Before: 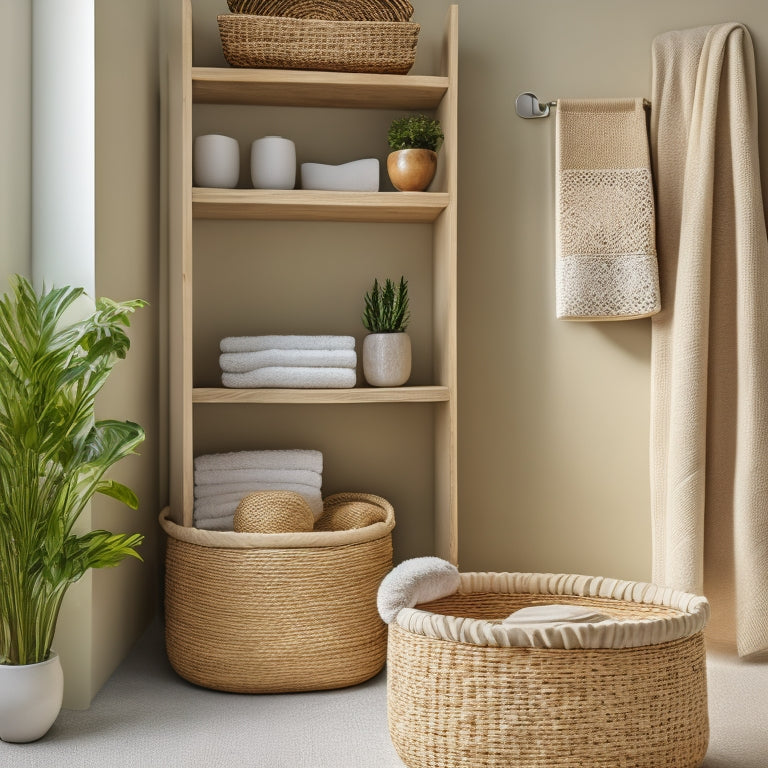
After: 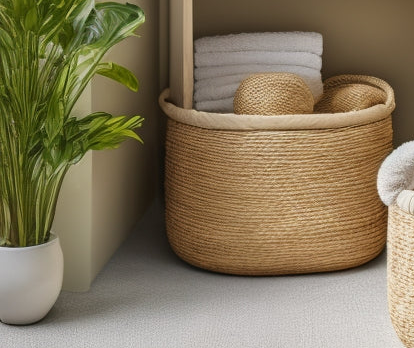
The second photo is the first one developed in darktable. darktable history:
crop and rotate: top 54.552%, right 46.043%, bottom 0.128%
